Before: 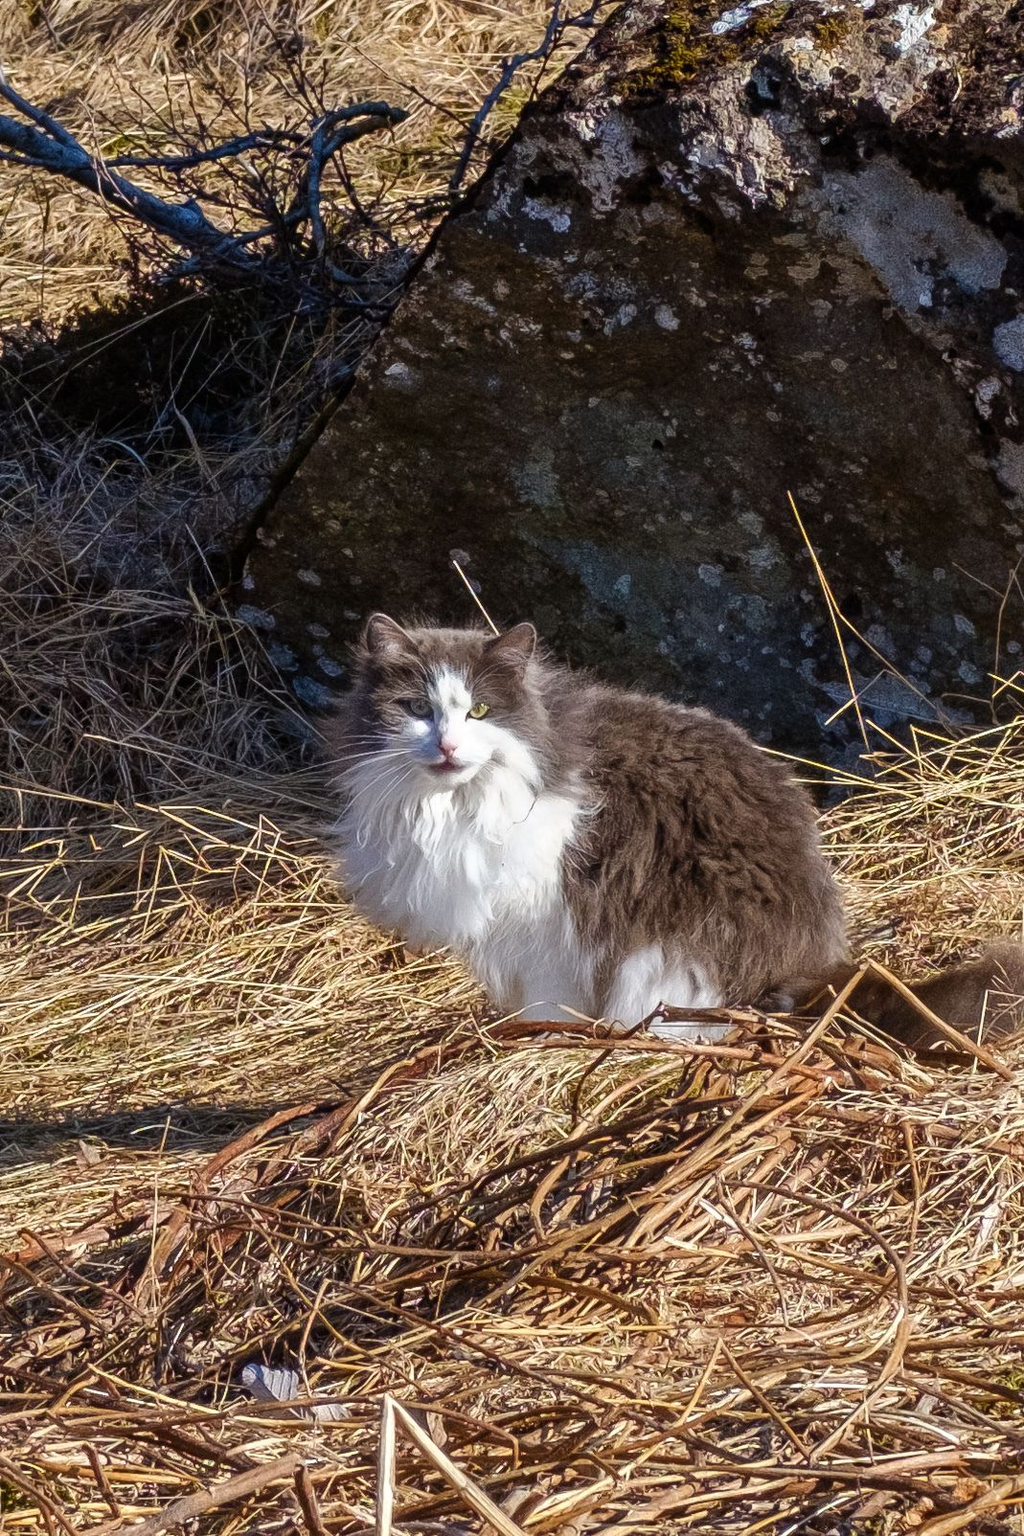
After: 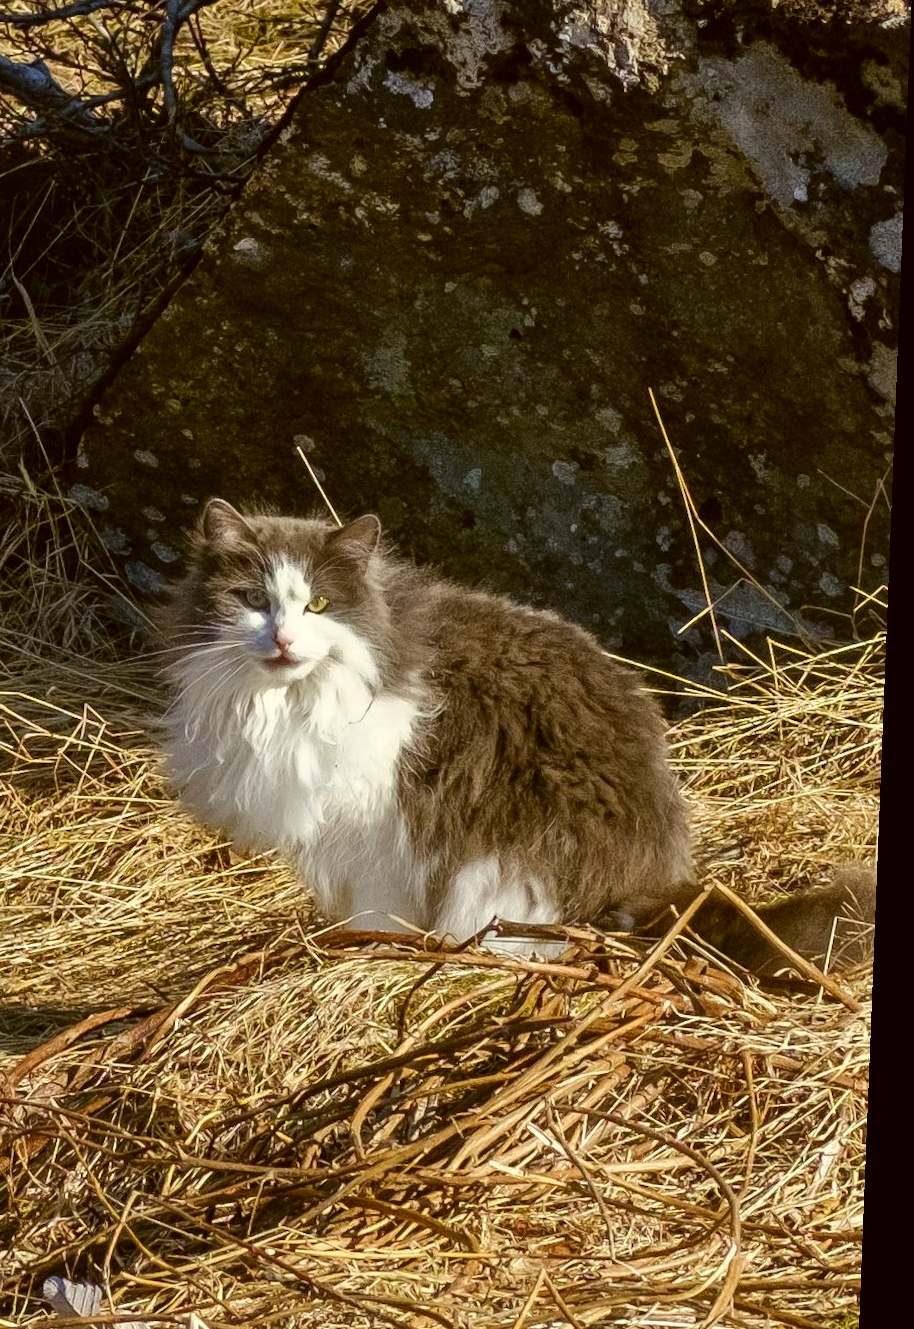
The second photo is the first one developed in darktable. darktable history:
crop: left 19.159%, top 9.58%, bottom 9.58%
color correction: highlights a* -1.43, highlights b* 10.12, shadows a* 0.395, shadows b* 19.35
rotate and perspective: rotation 2.27°, automatic cropping off
